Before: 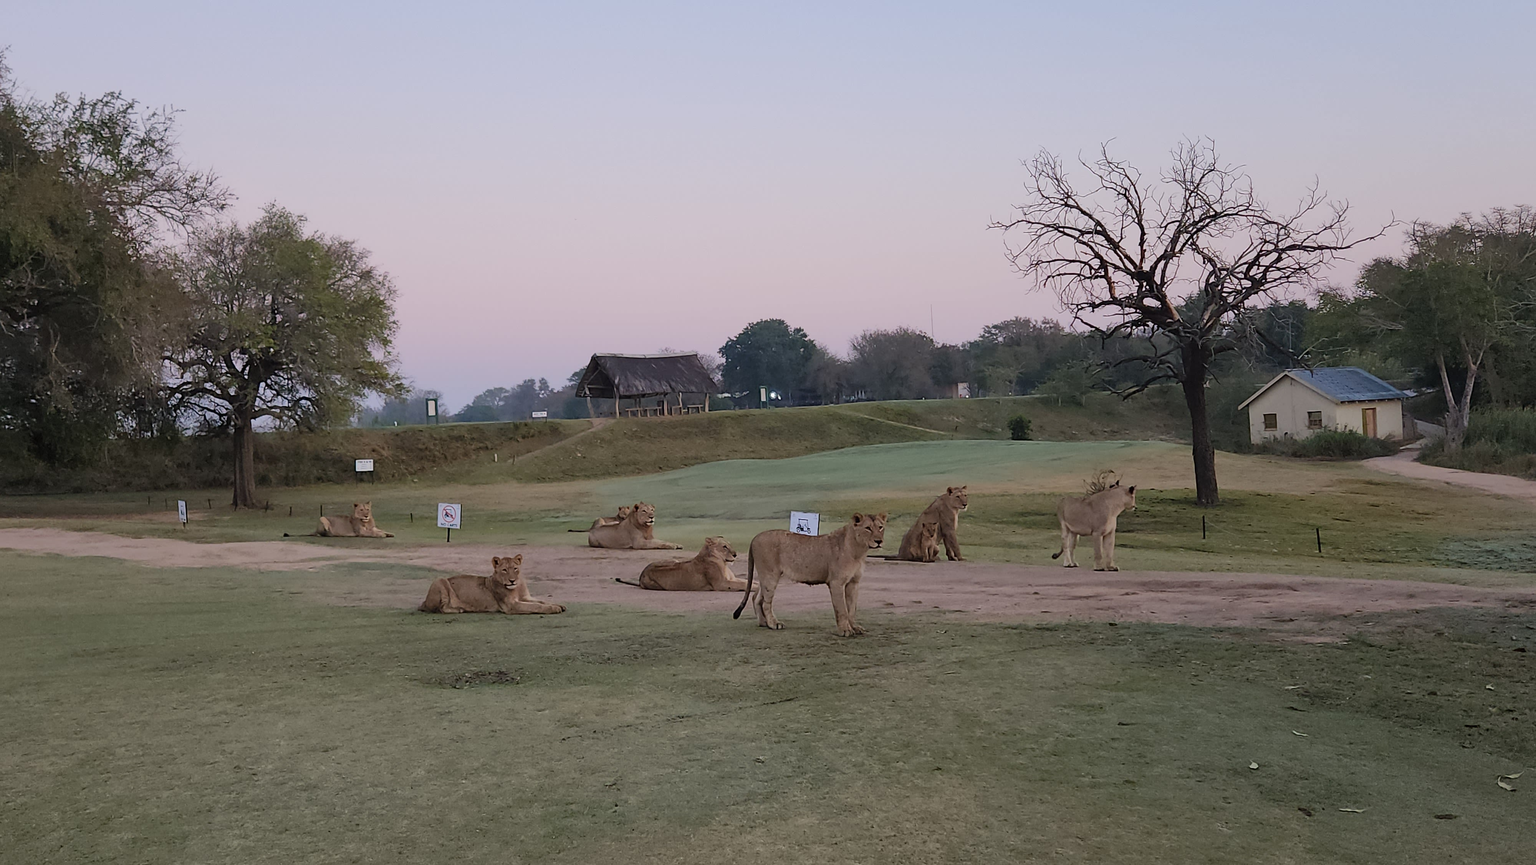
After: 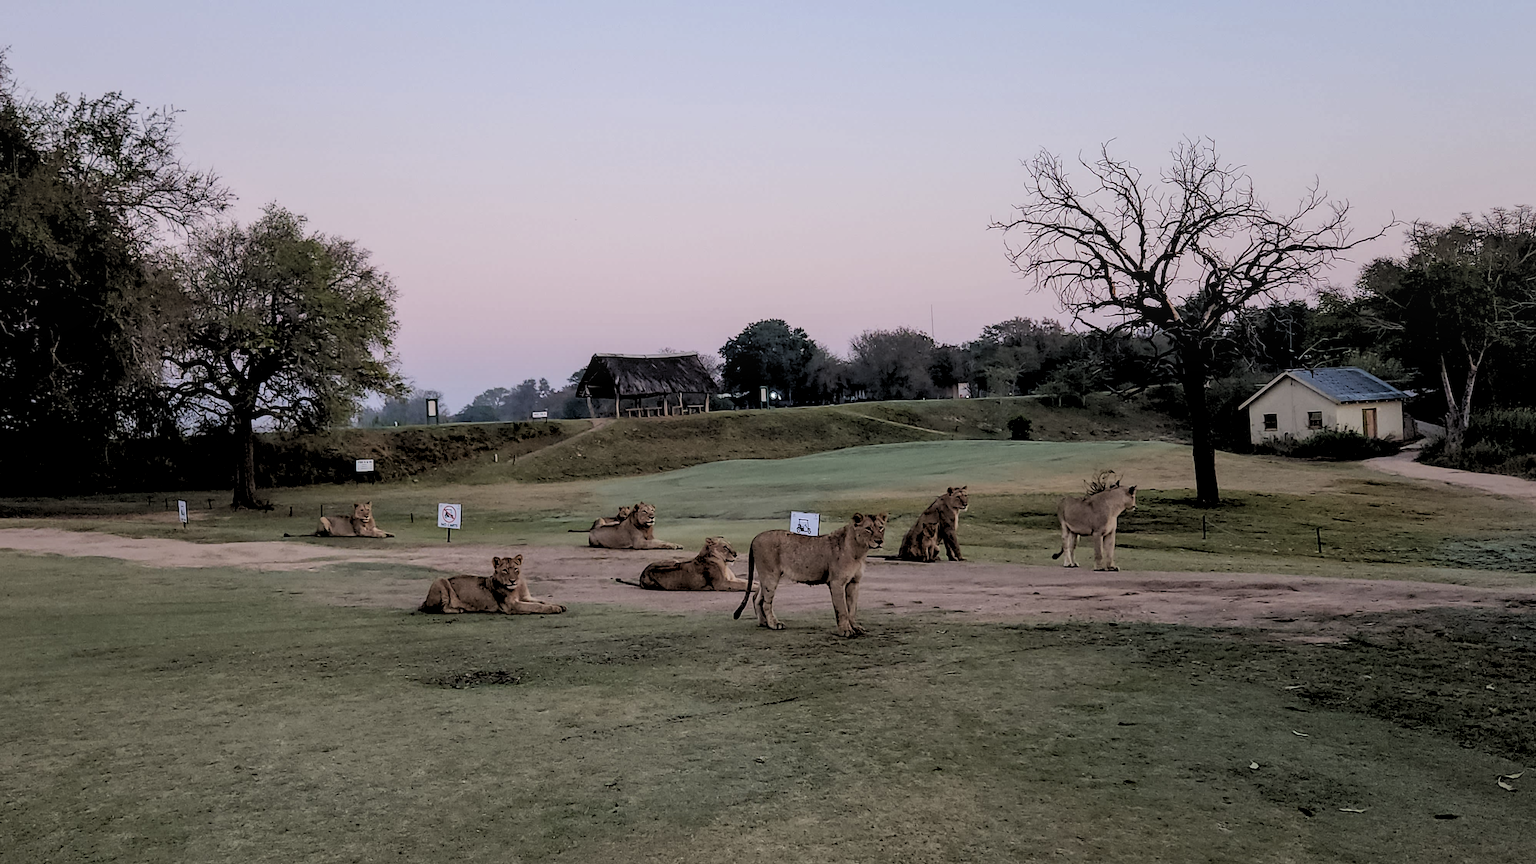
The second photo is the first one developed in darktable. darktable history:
rgb levels: levels [[0.034, 0.472, 0.904], [0, 0.5, 1], [0, 0.5, 1]]
local contrast: on, module defaults
